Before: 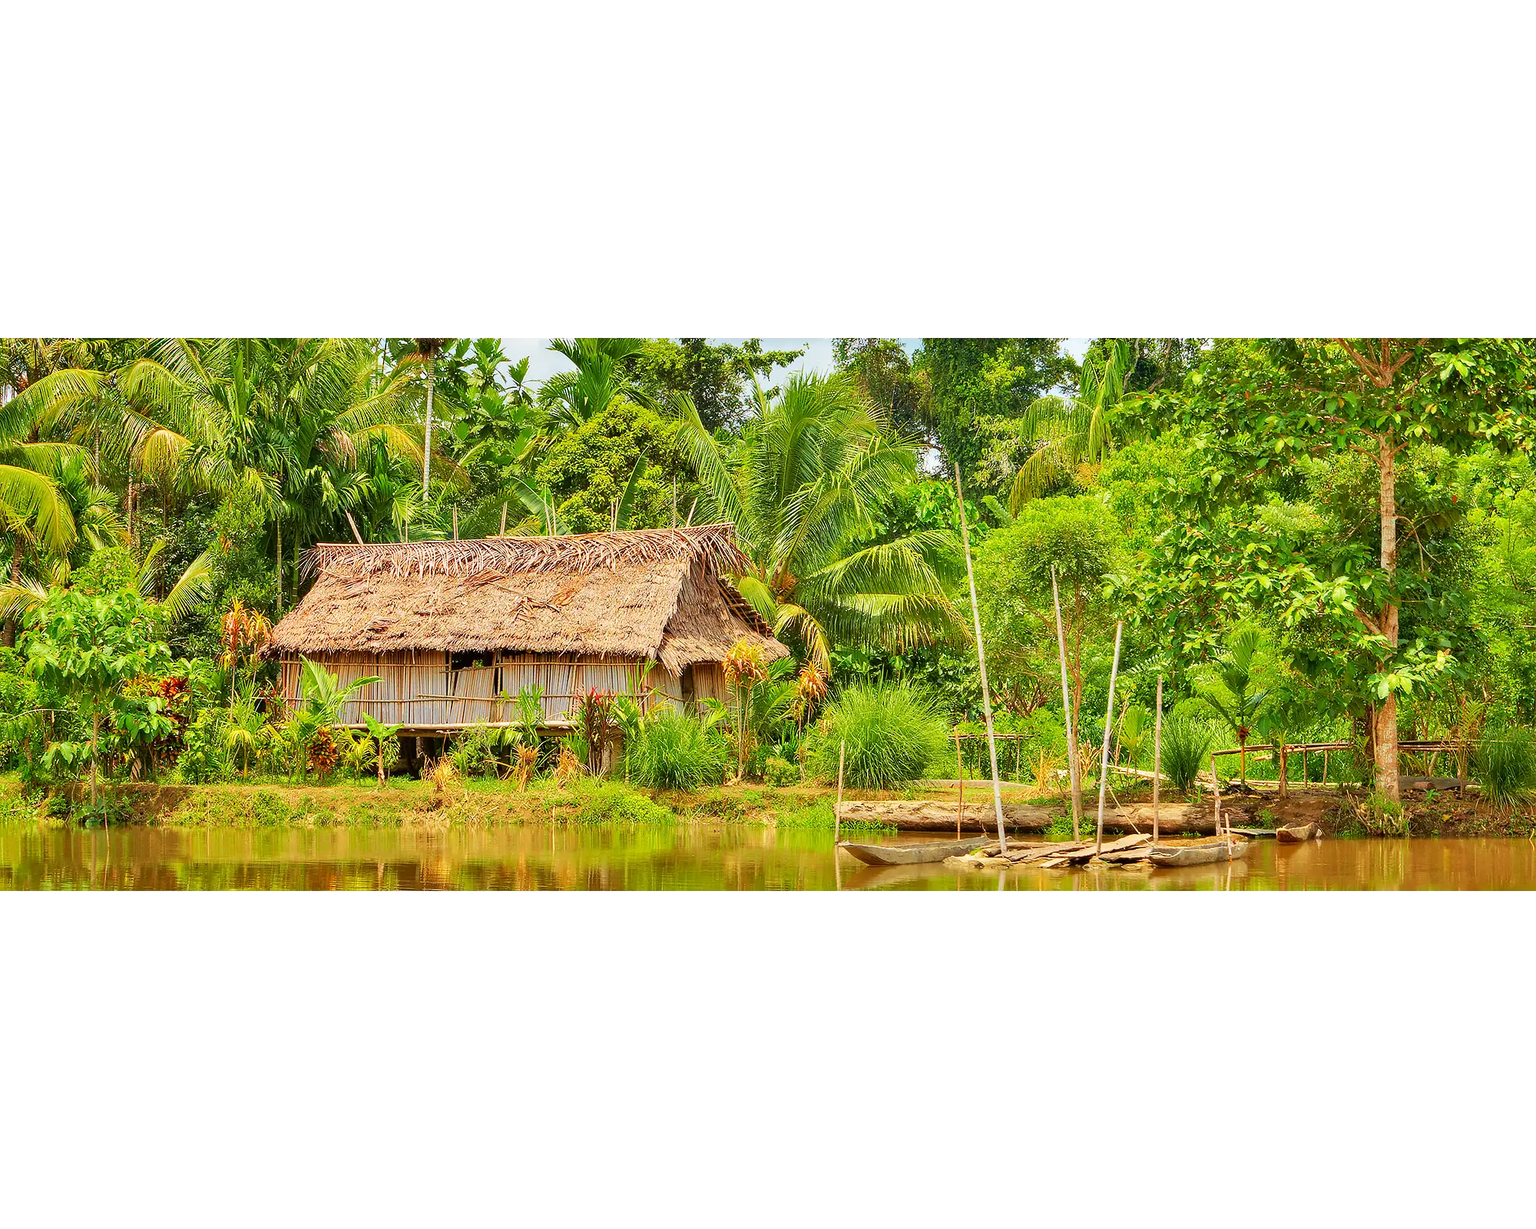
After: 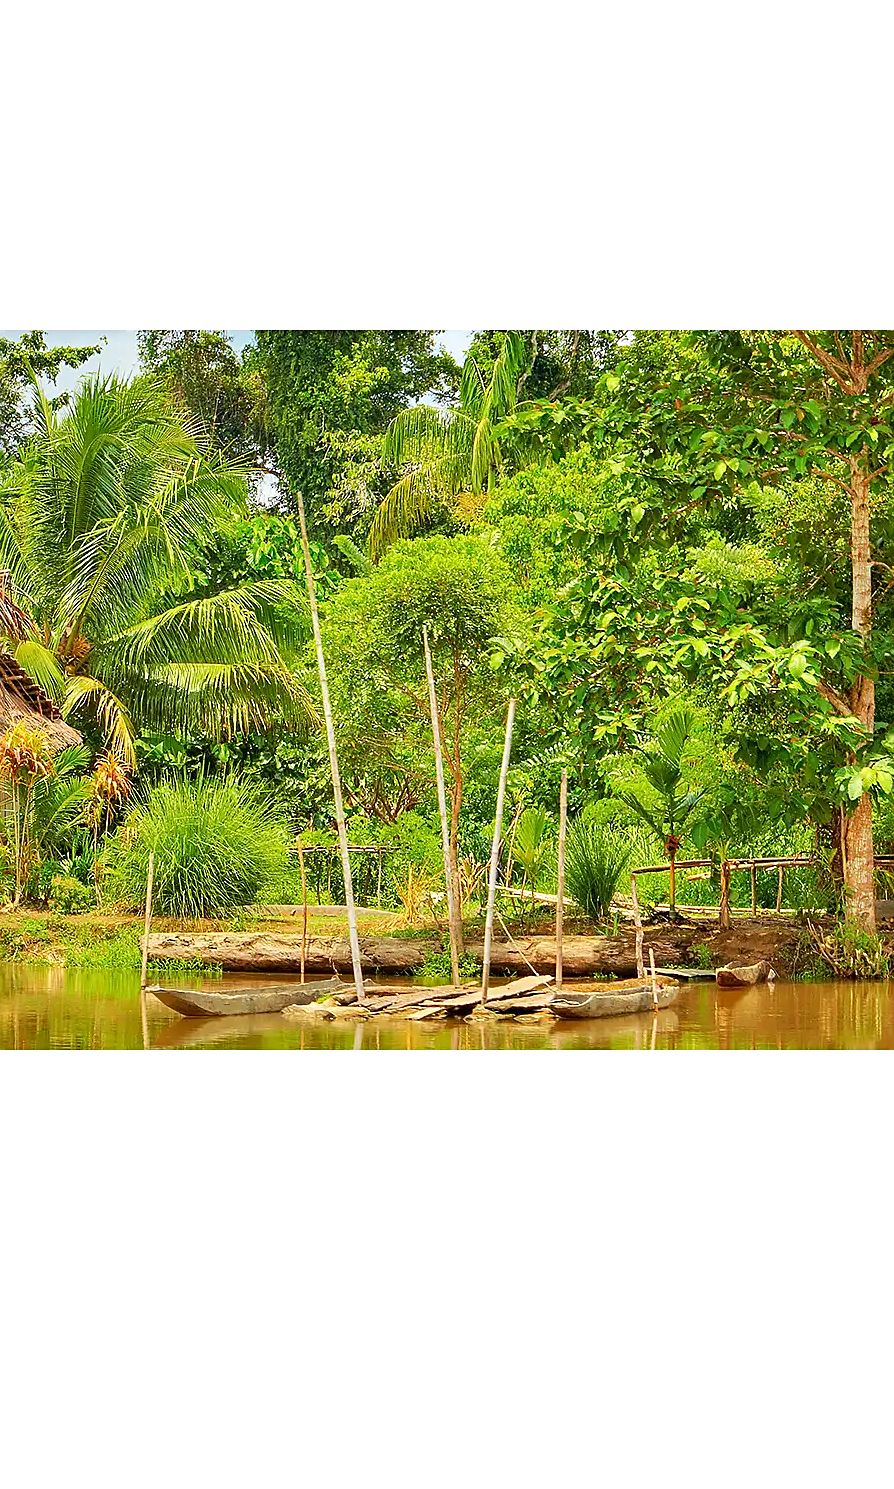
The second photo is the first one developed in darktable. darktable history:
crop: left 47.332%, top 6.882%, right 7.947%
sharpen: amount 0.498
